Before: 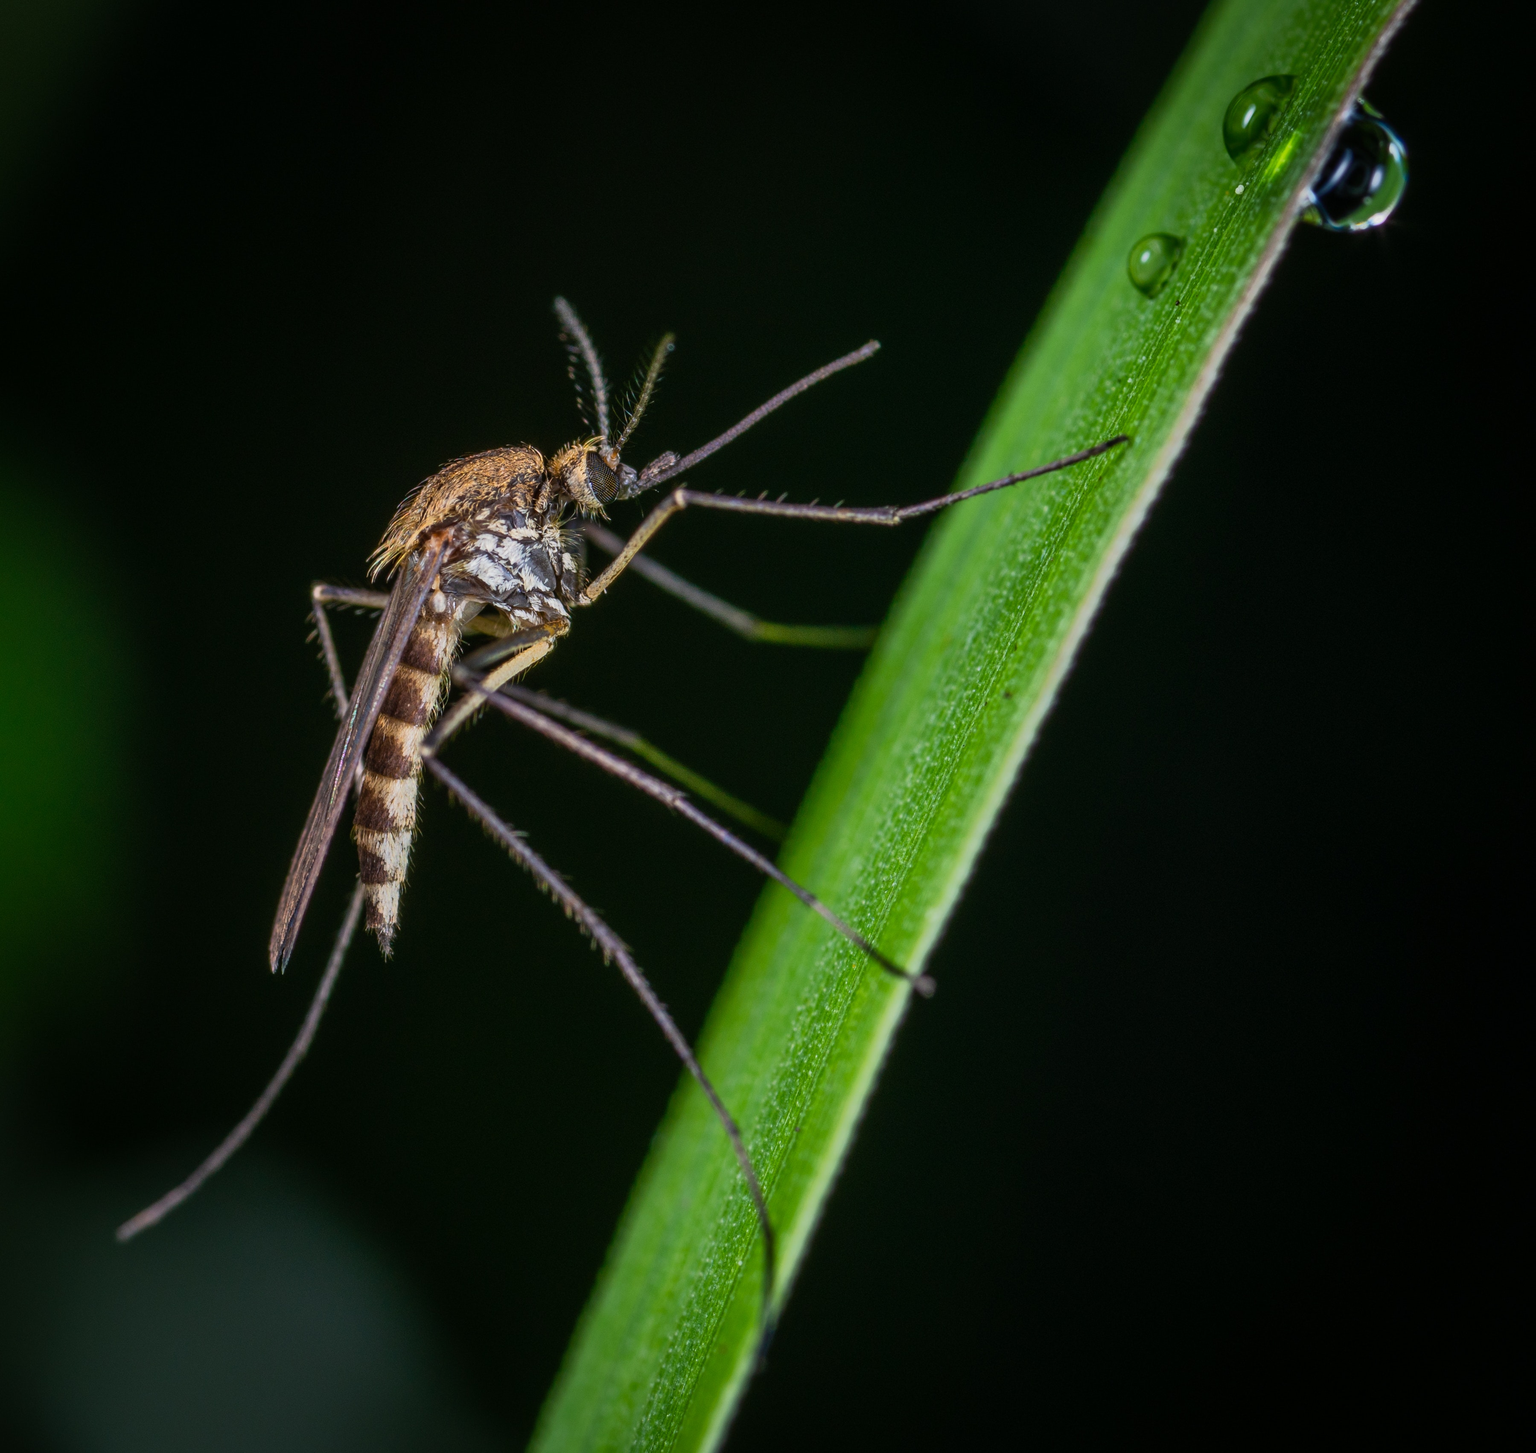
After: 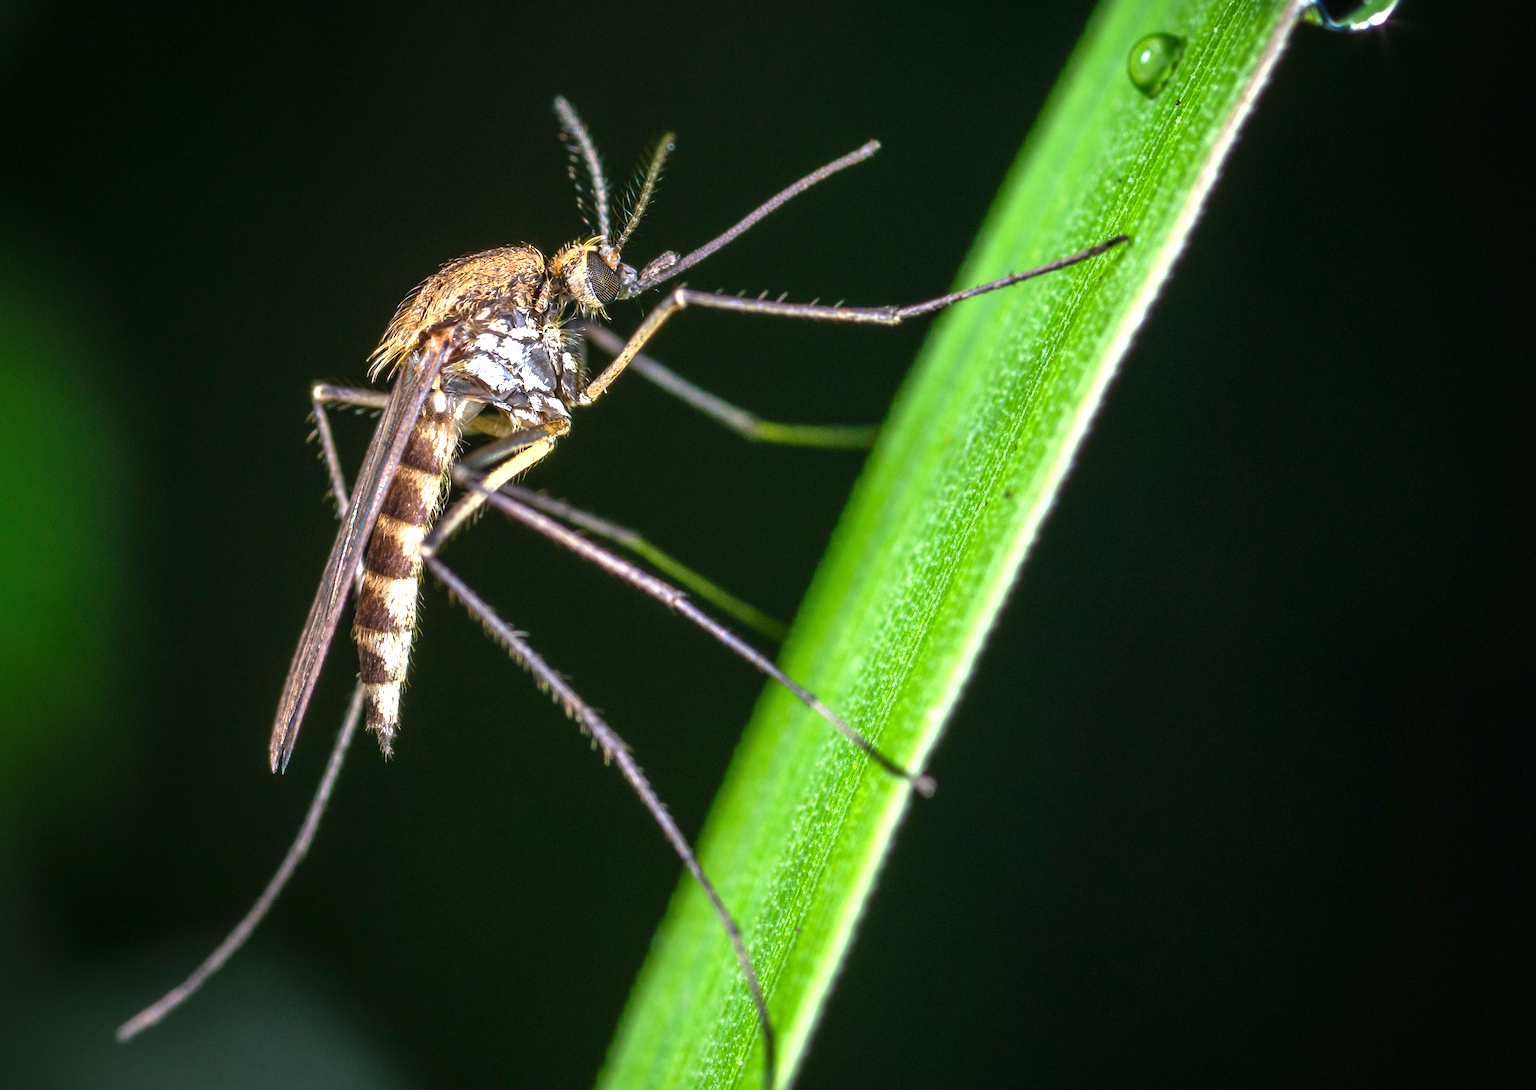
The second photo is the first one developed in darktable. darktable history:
crop: top 13.819%, bottom 11.169%
exposure: black level correction 0, exposure 1.2 EV, compensate exposure bias true, compensate highlight preservation false
color correction: highlights a* -0.182, highlights b* -0.124
